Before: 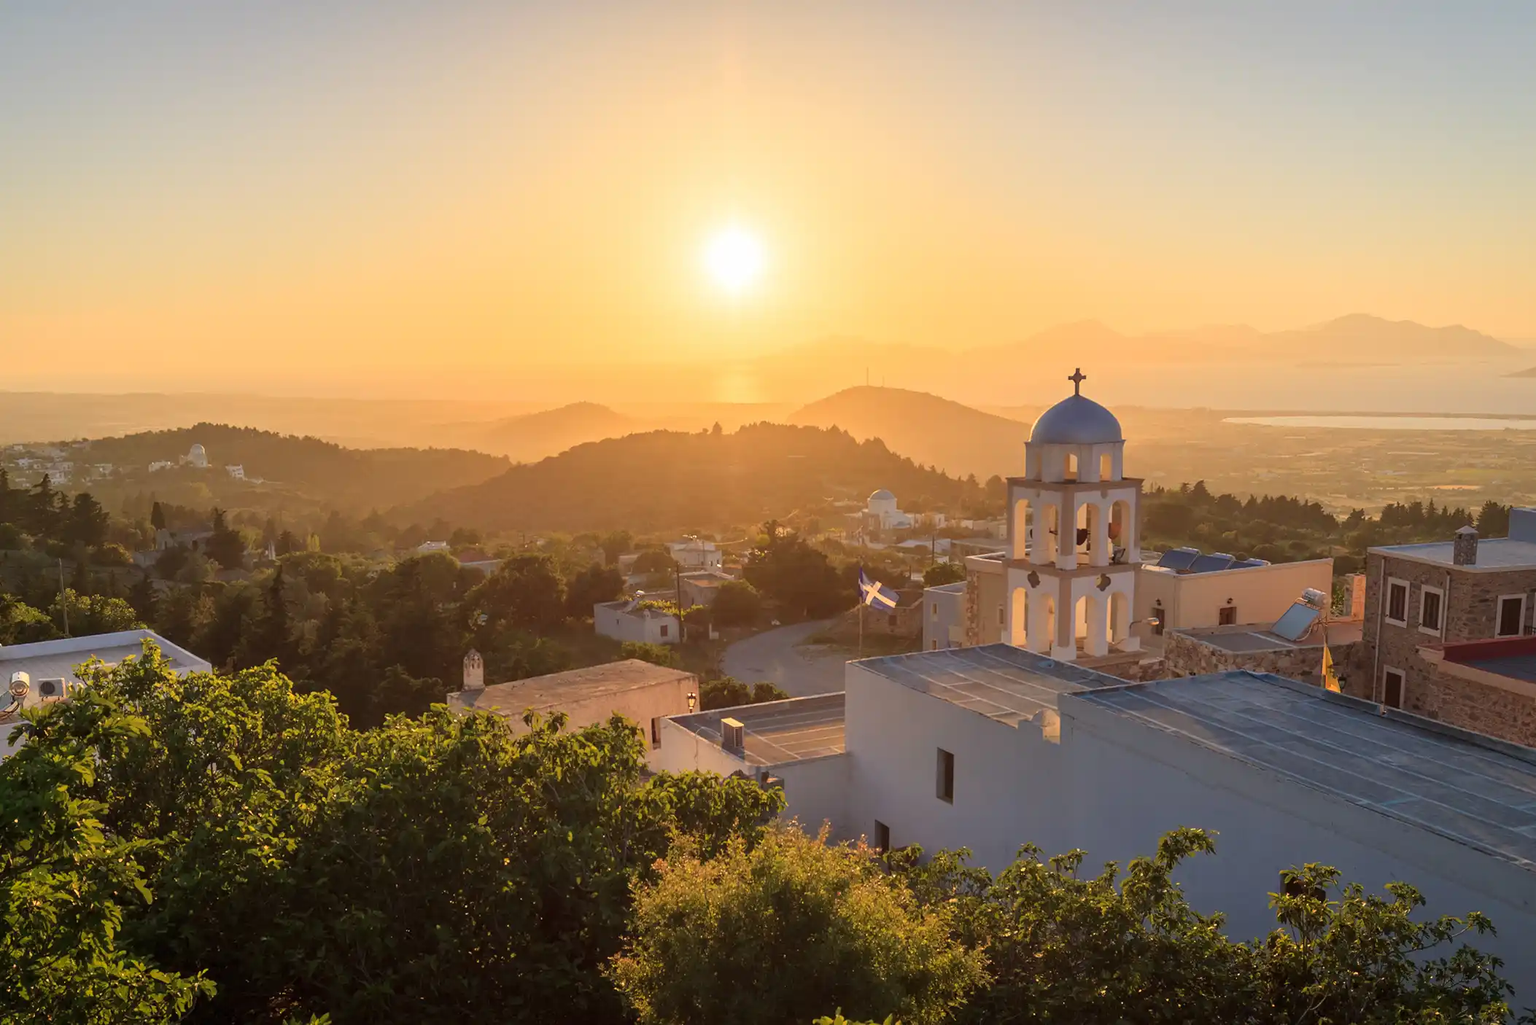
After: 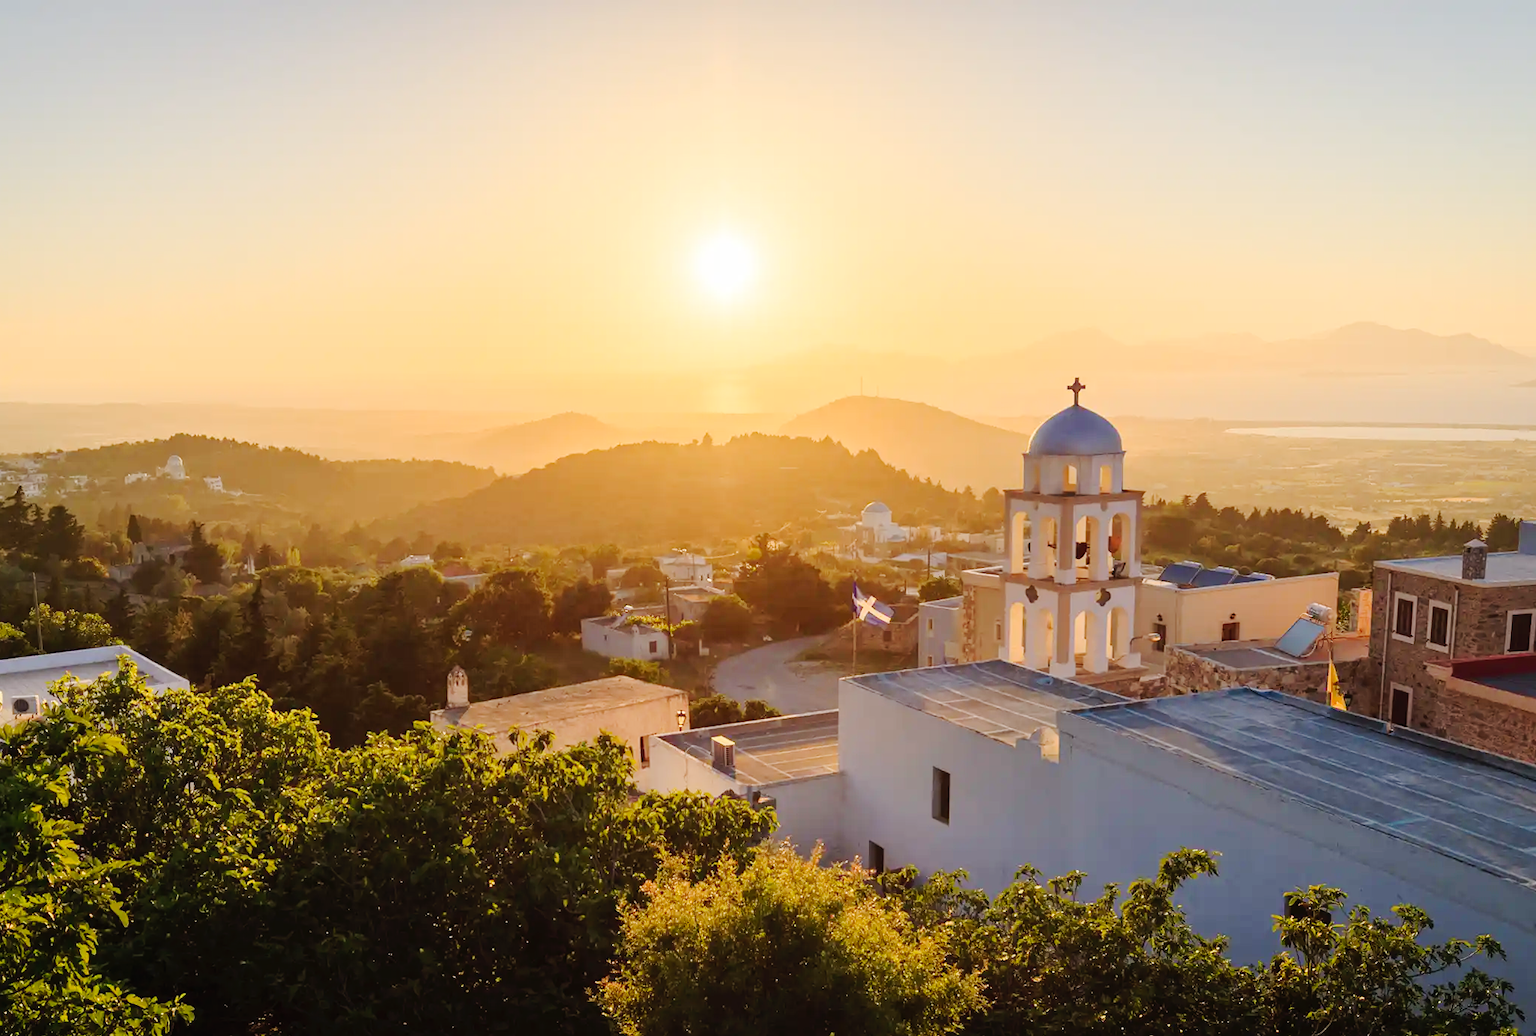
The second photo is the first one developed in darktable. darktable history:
crop and rotate: left 1.774%, right 0.633%, bottom 1.28%
tone curve: curves: ch0 [(0, 0) (0.003, 0.014) (0.011, 0.017) (0.025, 0.023) (0.044, 0.035) (0.069, 0.04) (0.1, 0.062) (0.136, 0.099) (0.177, 0.152) (0.224, 0.214) (0.277, 0.291) (0.335, 0.383) (0.399, 0.487) (0.468, 0.581) (0.543, 0.662) (0.623, 0.738) (0.709, 0.802) (0.801, 0.871) (0.898, 0.936) (1, 1)], preserve colors none
